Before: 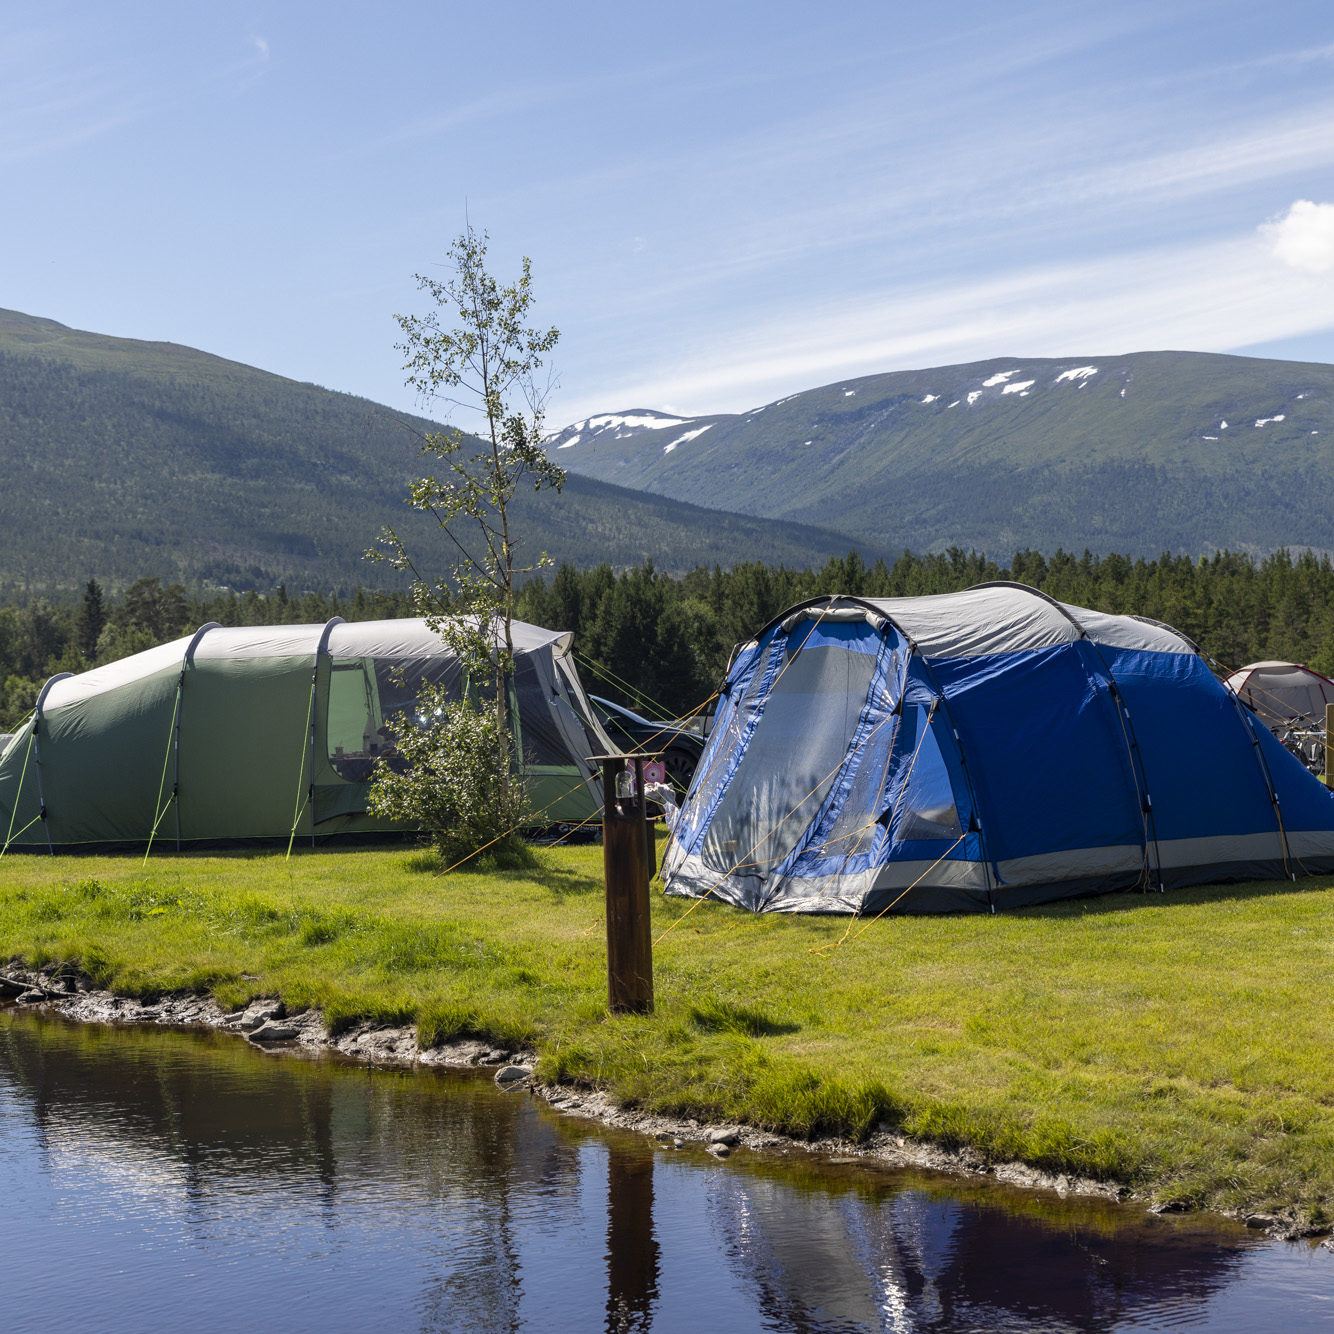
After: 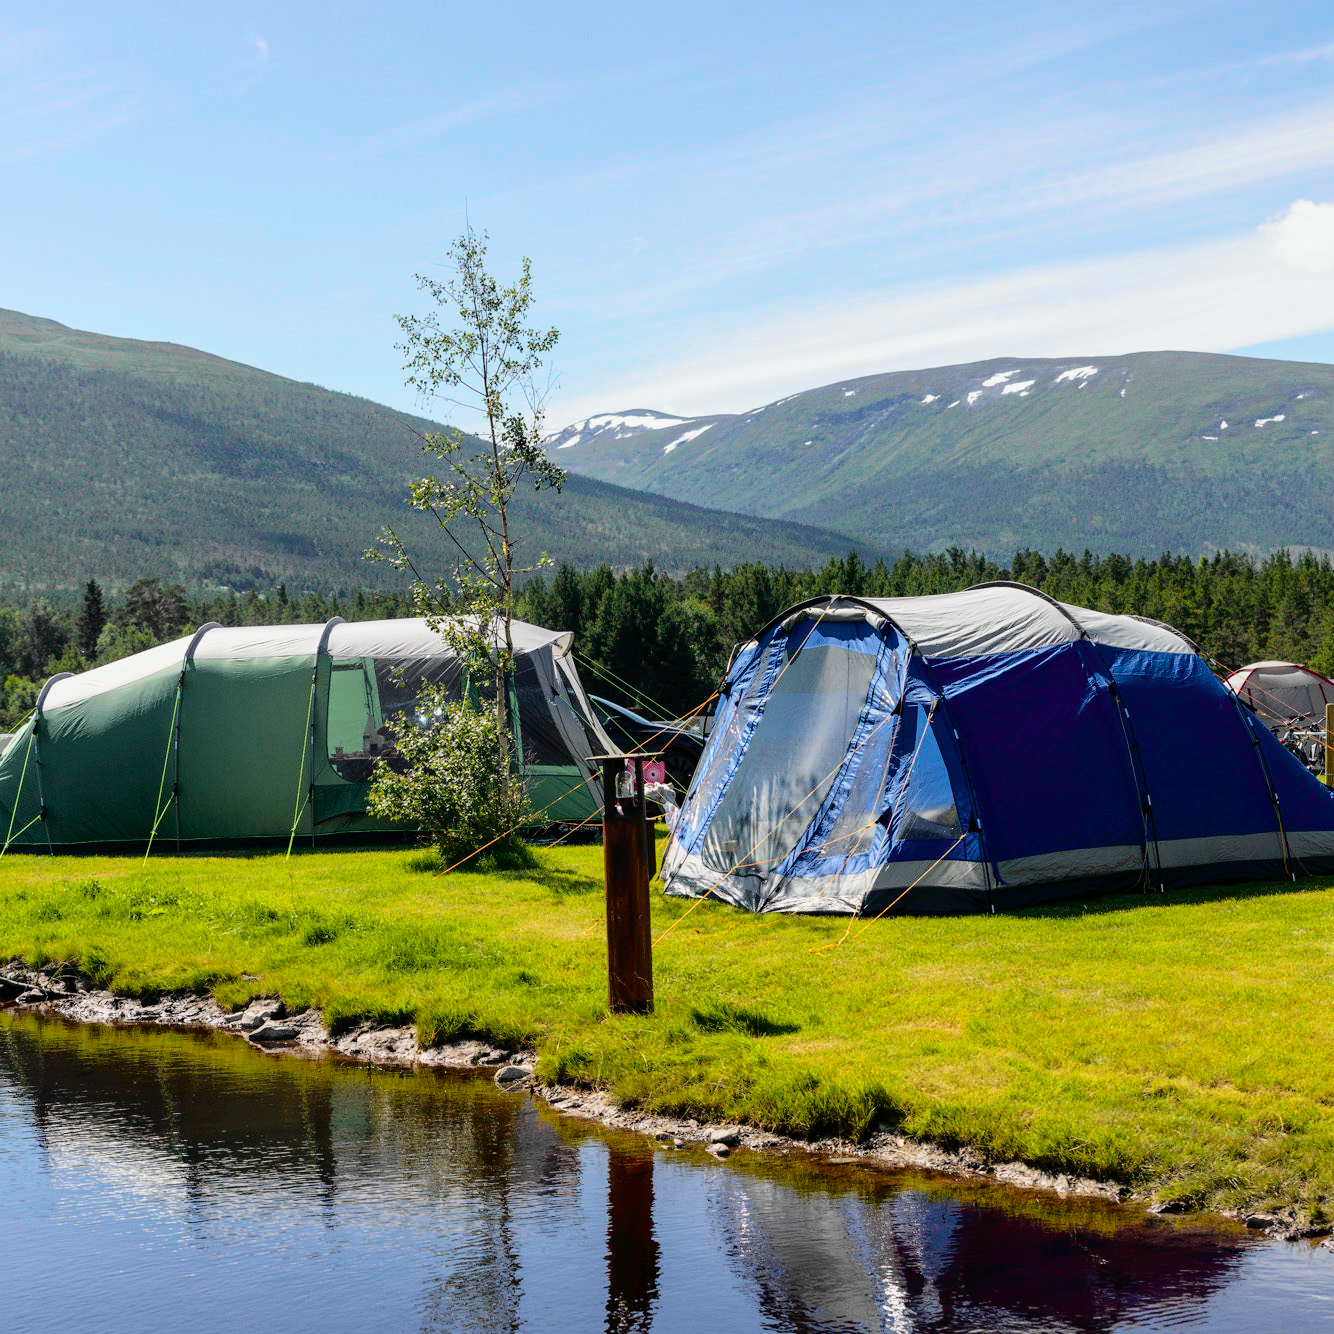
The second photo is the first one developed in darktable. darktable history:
exposure: compensate highlight preservation false
tone curve: curves: ch0 [(0, 0) (0.135, 0.09) (0.326, 0.386) (0.489, 0.573) (0.663, 0.749) (0.854, 0.897) (1, 0.974)]; ch1 [(0, 0) (0.366, 0.367) (0.475, 0.453) (0.494, 0.493) (0.504, 0.497) (0.544, 0.569) (0.562, 0.605) (0.622, 0.694) (1, 1)]; ch2 [(0, 0) (0.333, 0.346) (0.375, 0.375) (0.424, 0.43) (0.476, 0.492) (0.502, 0.503) (0.533, 0.534) (0.572, 0.603) (0.605, 0.656) (0.641, 0.709) (1, 1)], color space Lab, independent channels, preserve colors none
